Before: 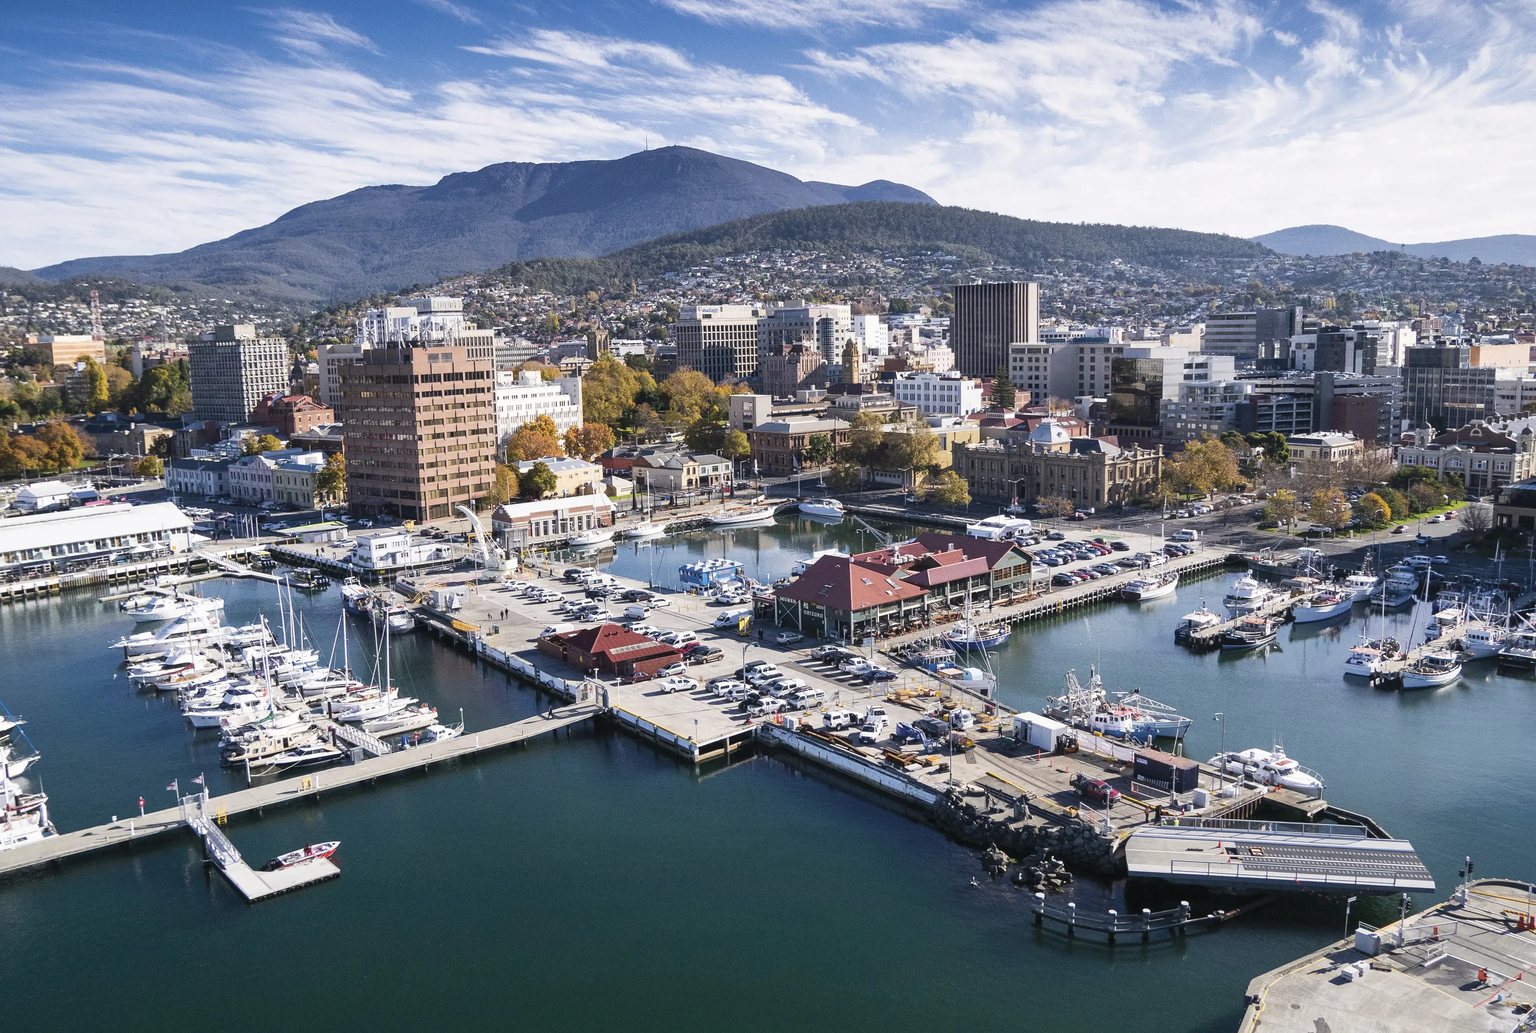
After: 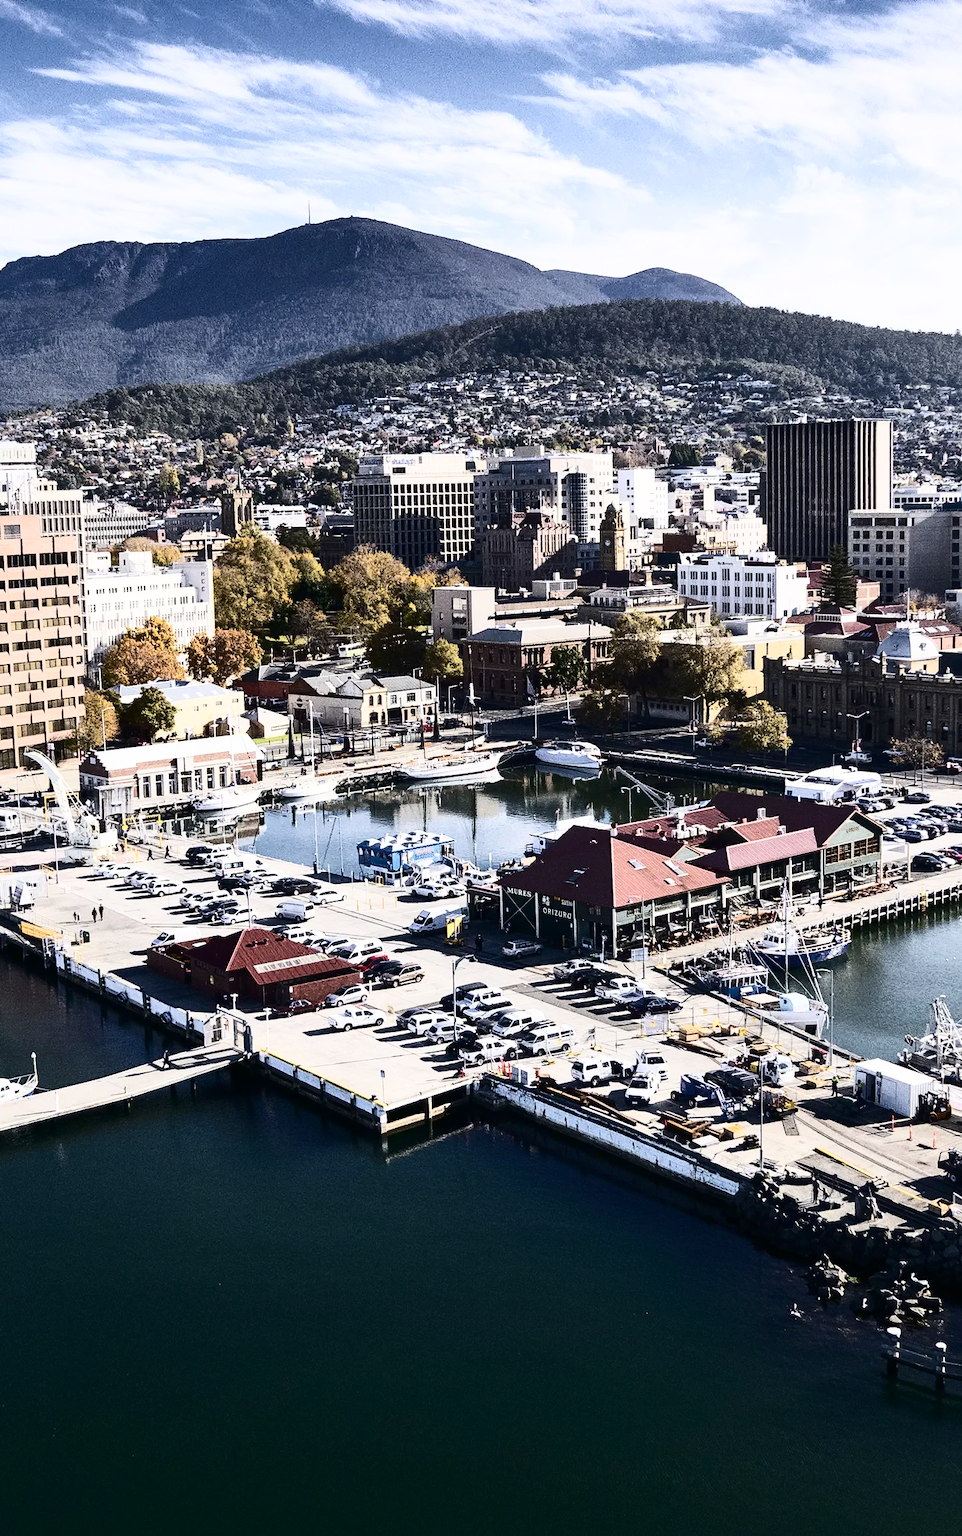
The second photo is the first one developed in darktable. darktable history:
contrast brightness saturation: contrast 0.5, saturation -0.1
crop: left 28.583%, right 29.231%
